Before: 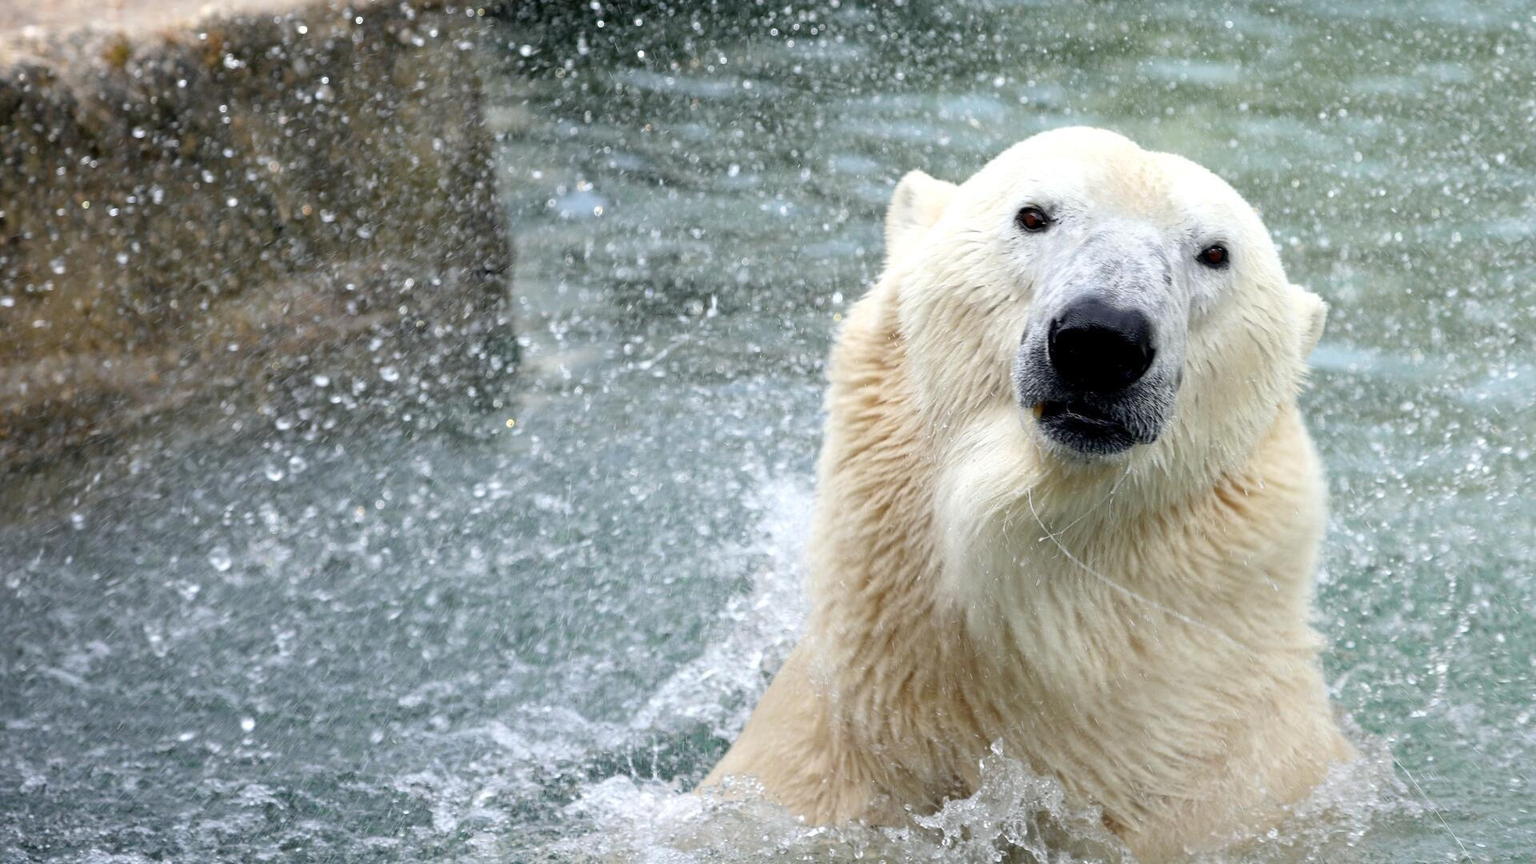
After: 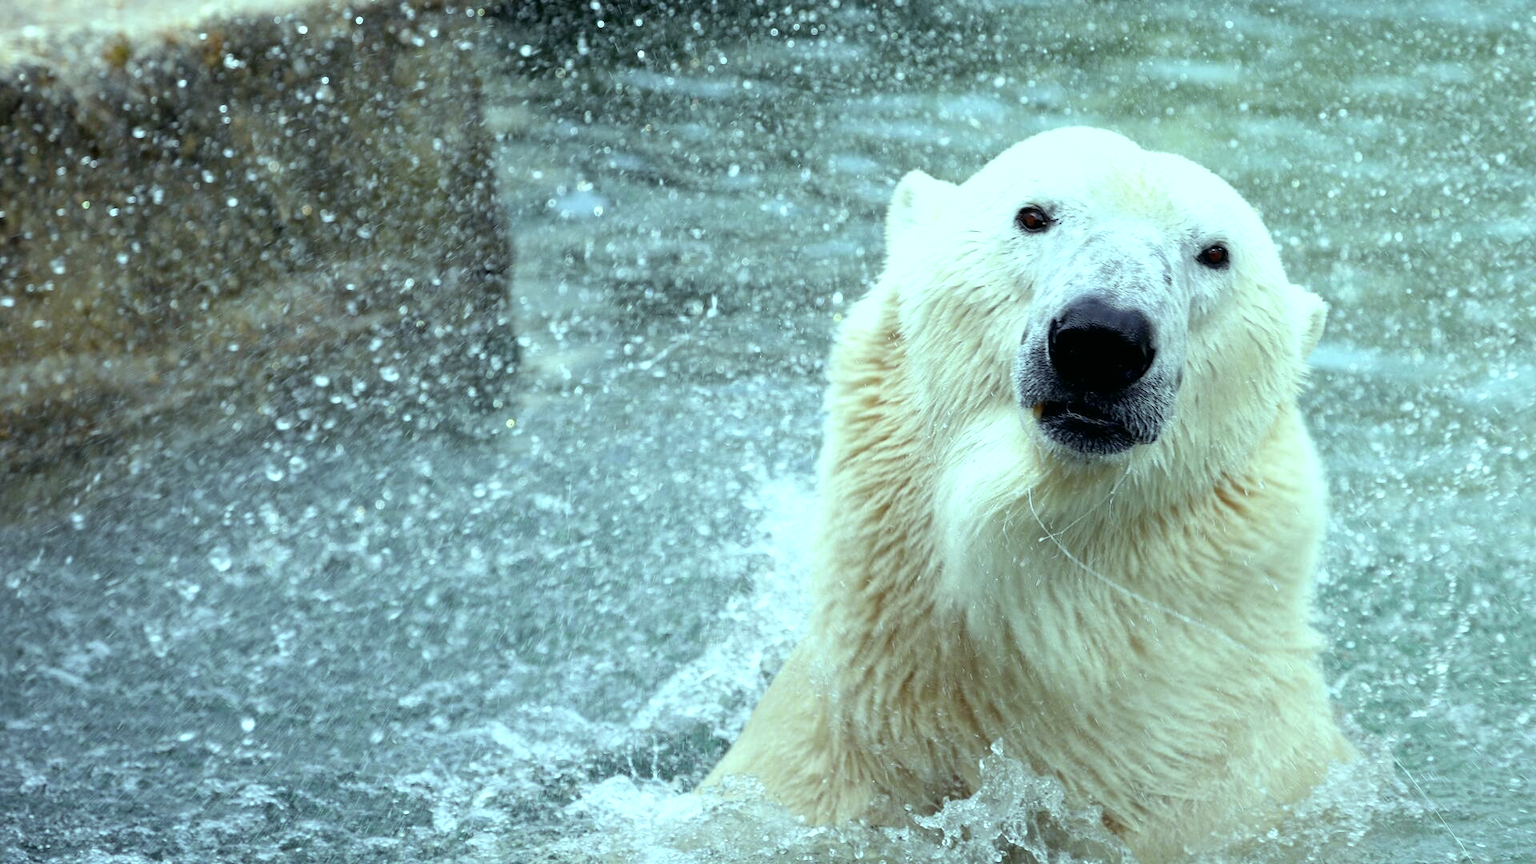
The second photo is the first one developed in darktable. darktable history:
local contrast: mode bilateral grid, contrast 10, coarseness 25, detail 110%, midtone range 0.2
color balance: mode lift, gamma, gain (sRGB), lift [0.997, 0.979, 1.021, 1.011], gamma [1, 1.084, 0.916, 0.998], gain [1, 0.87, 1.13, 1.101], contrast 4.55%, contrast fulcrum 38.24%, output saturation 104.09%
